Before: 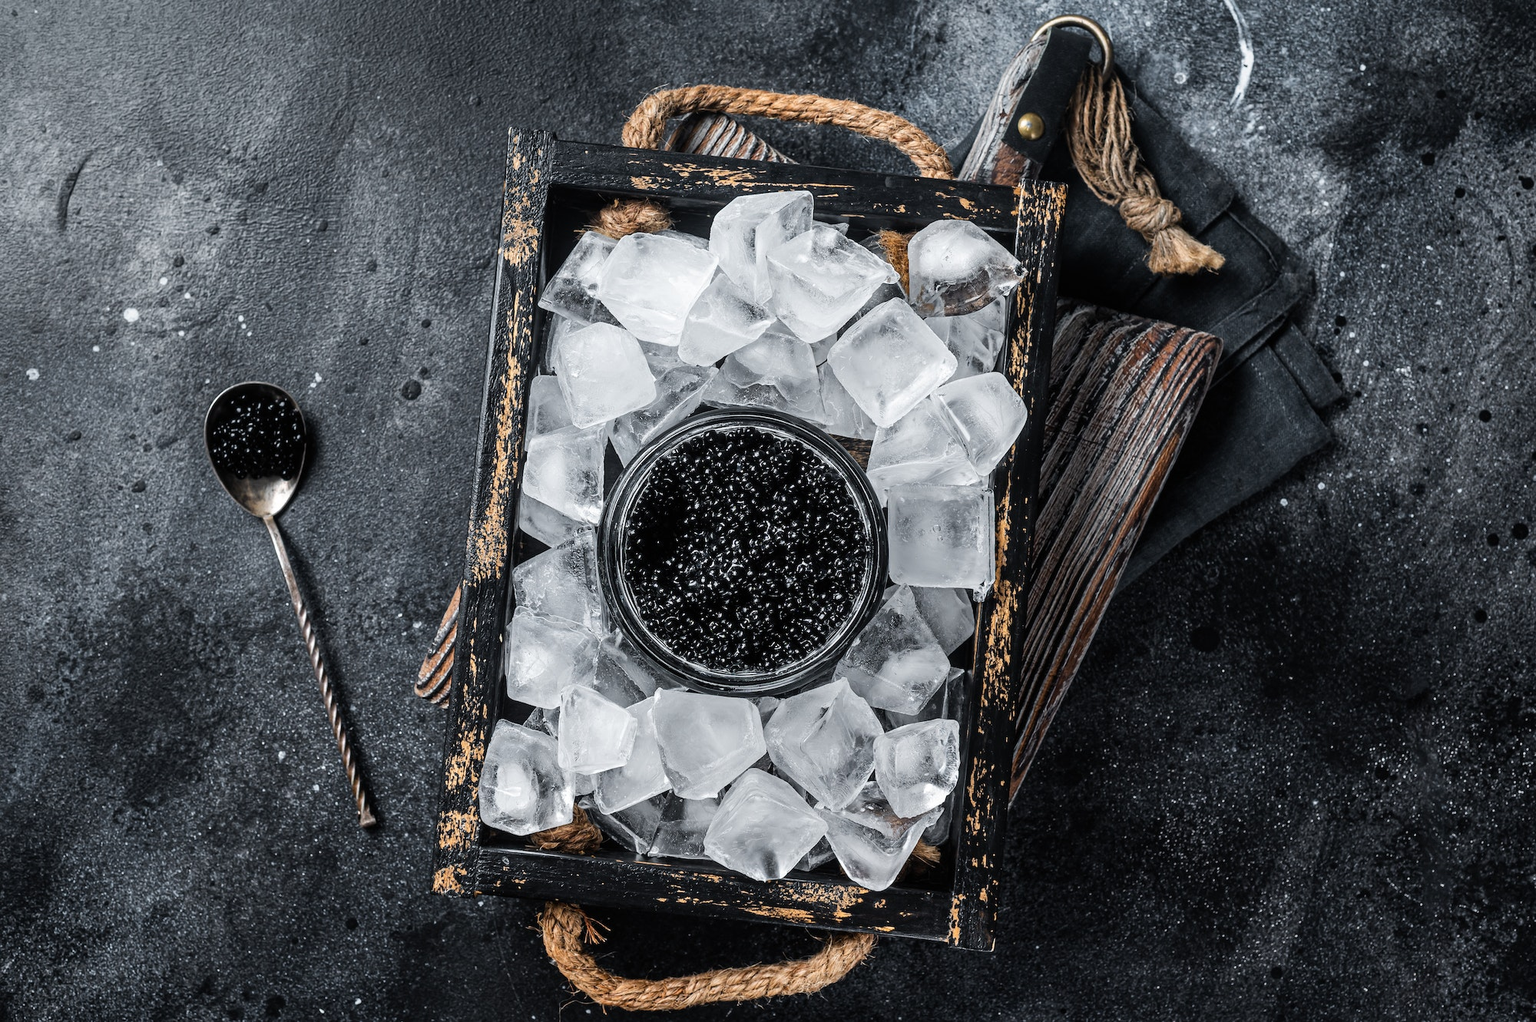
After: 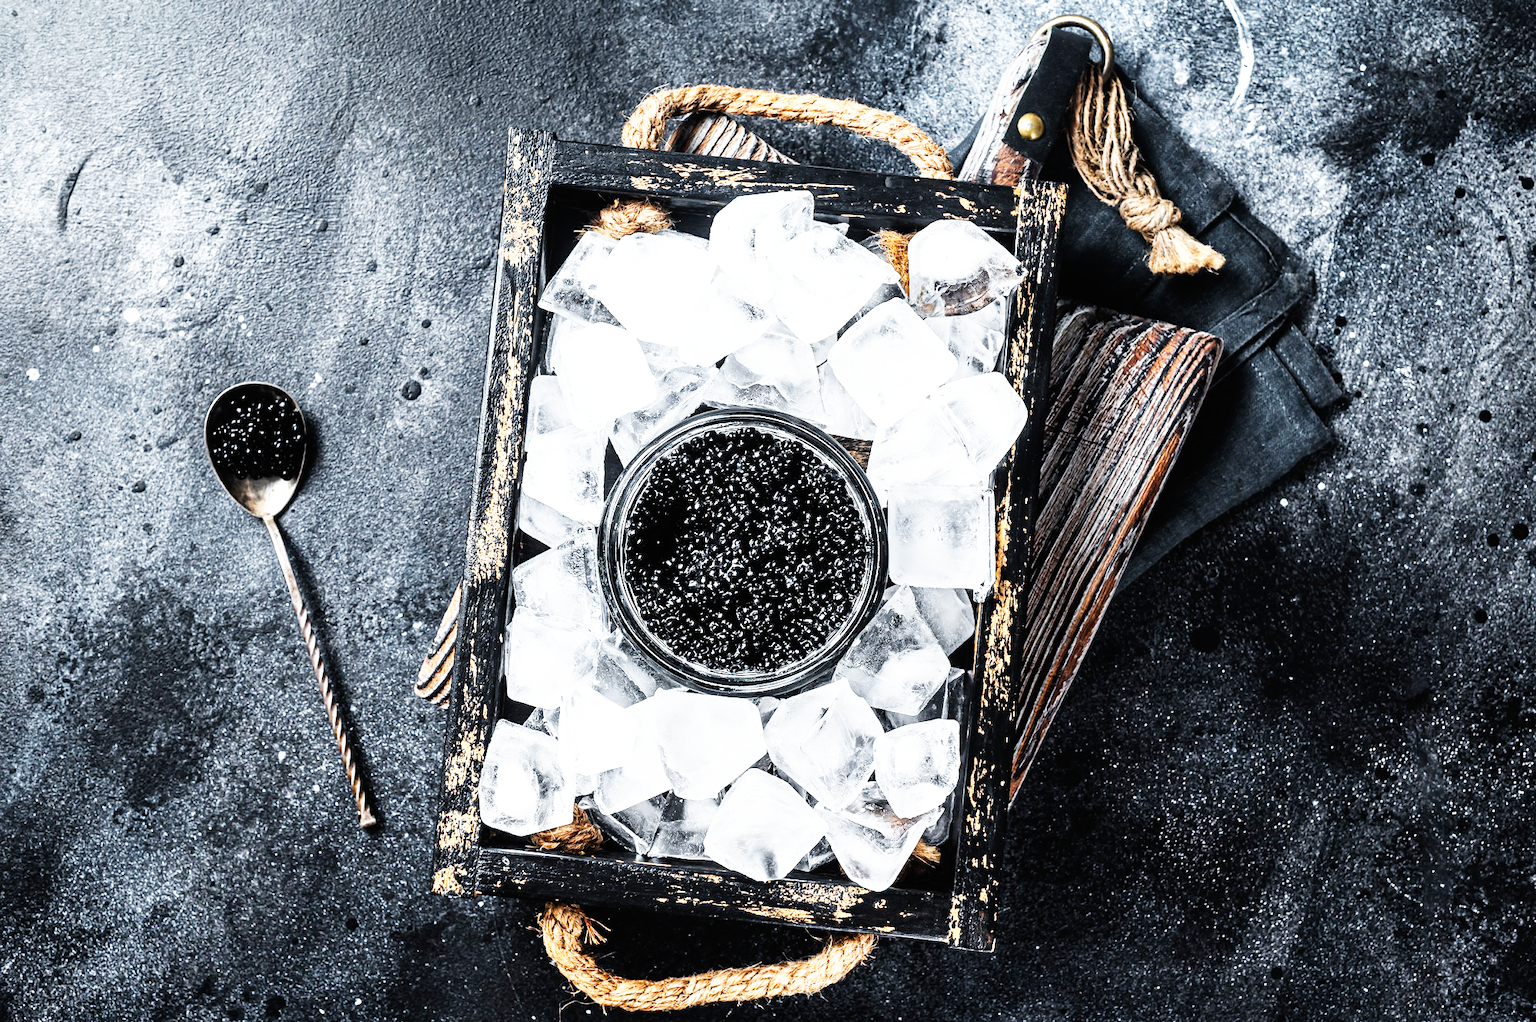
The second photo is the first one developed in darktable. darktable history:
base curve: curves: ch0 [(0, 0) (0.007, 0.004) (0.027, 0.03) (0.046, 0.07) (0.207, 0.54) (0.442, 0.872) (0.673, 0.972) (1, 1)], preserve colors none
exposure: black level correction 0, exposure 0.5 EV, compensate highlight preservation false
